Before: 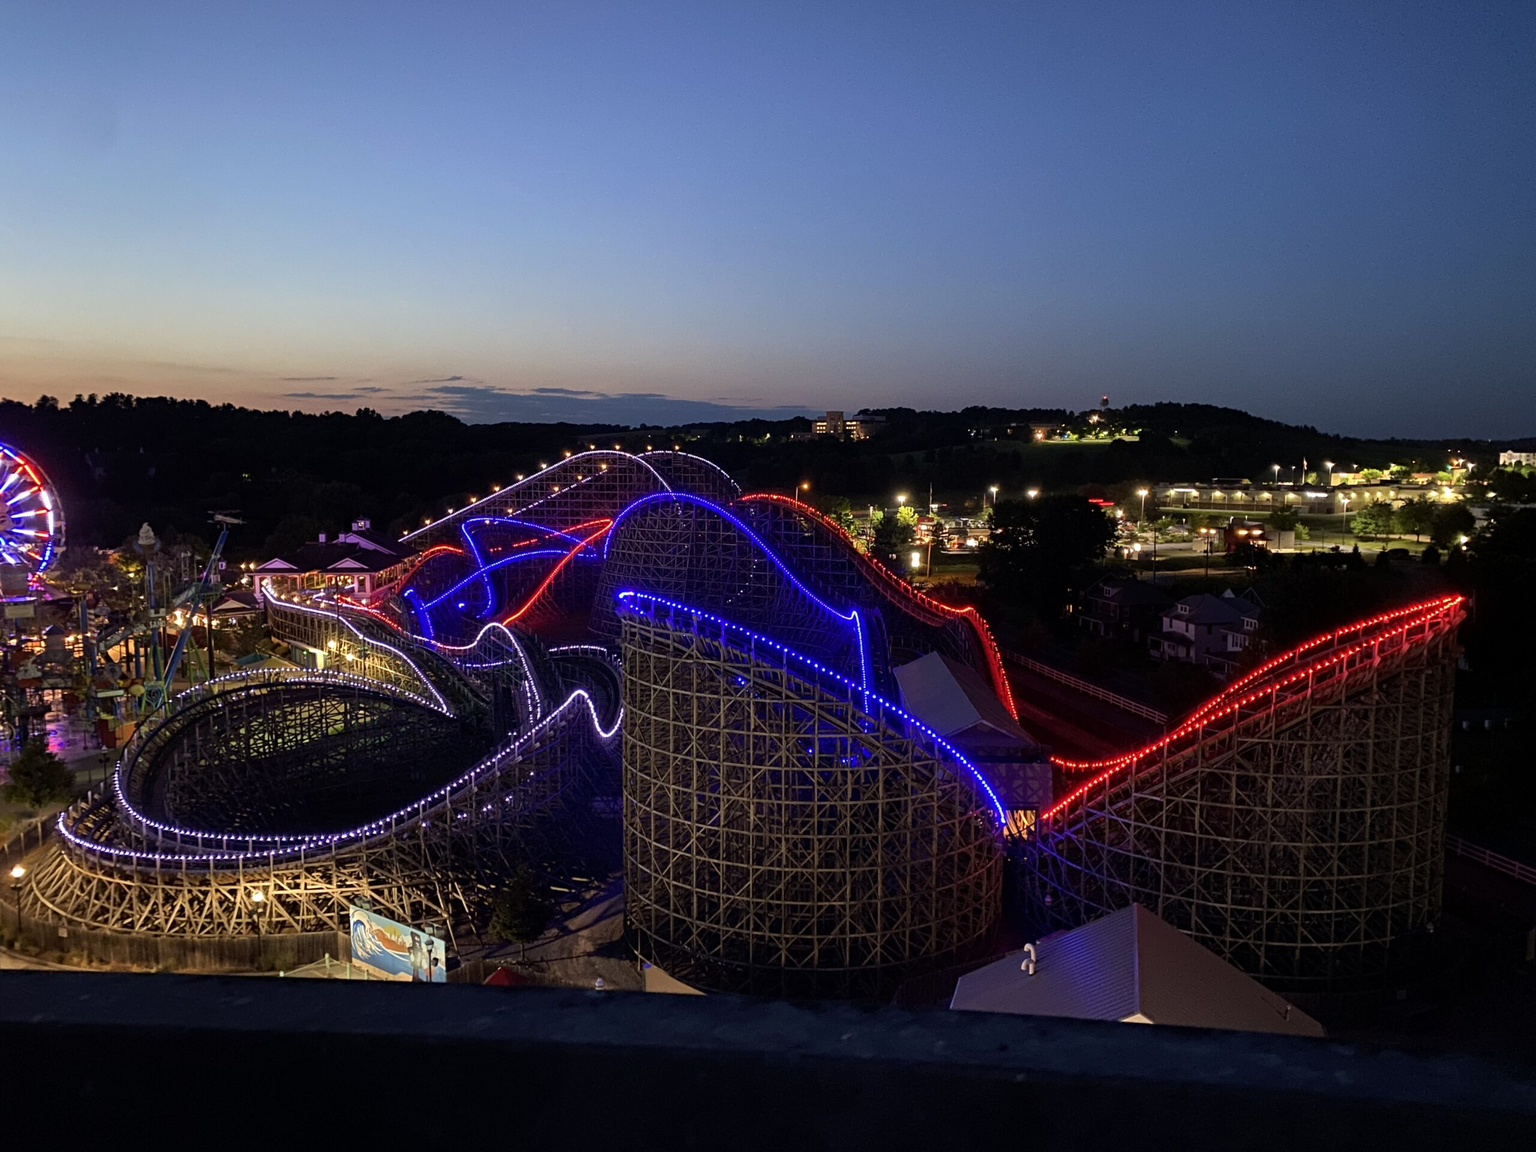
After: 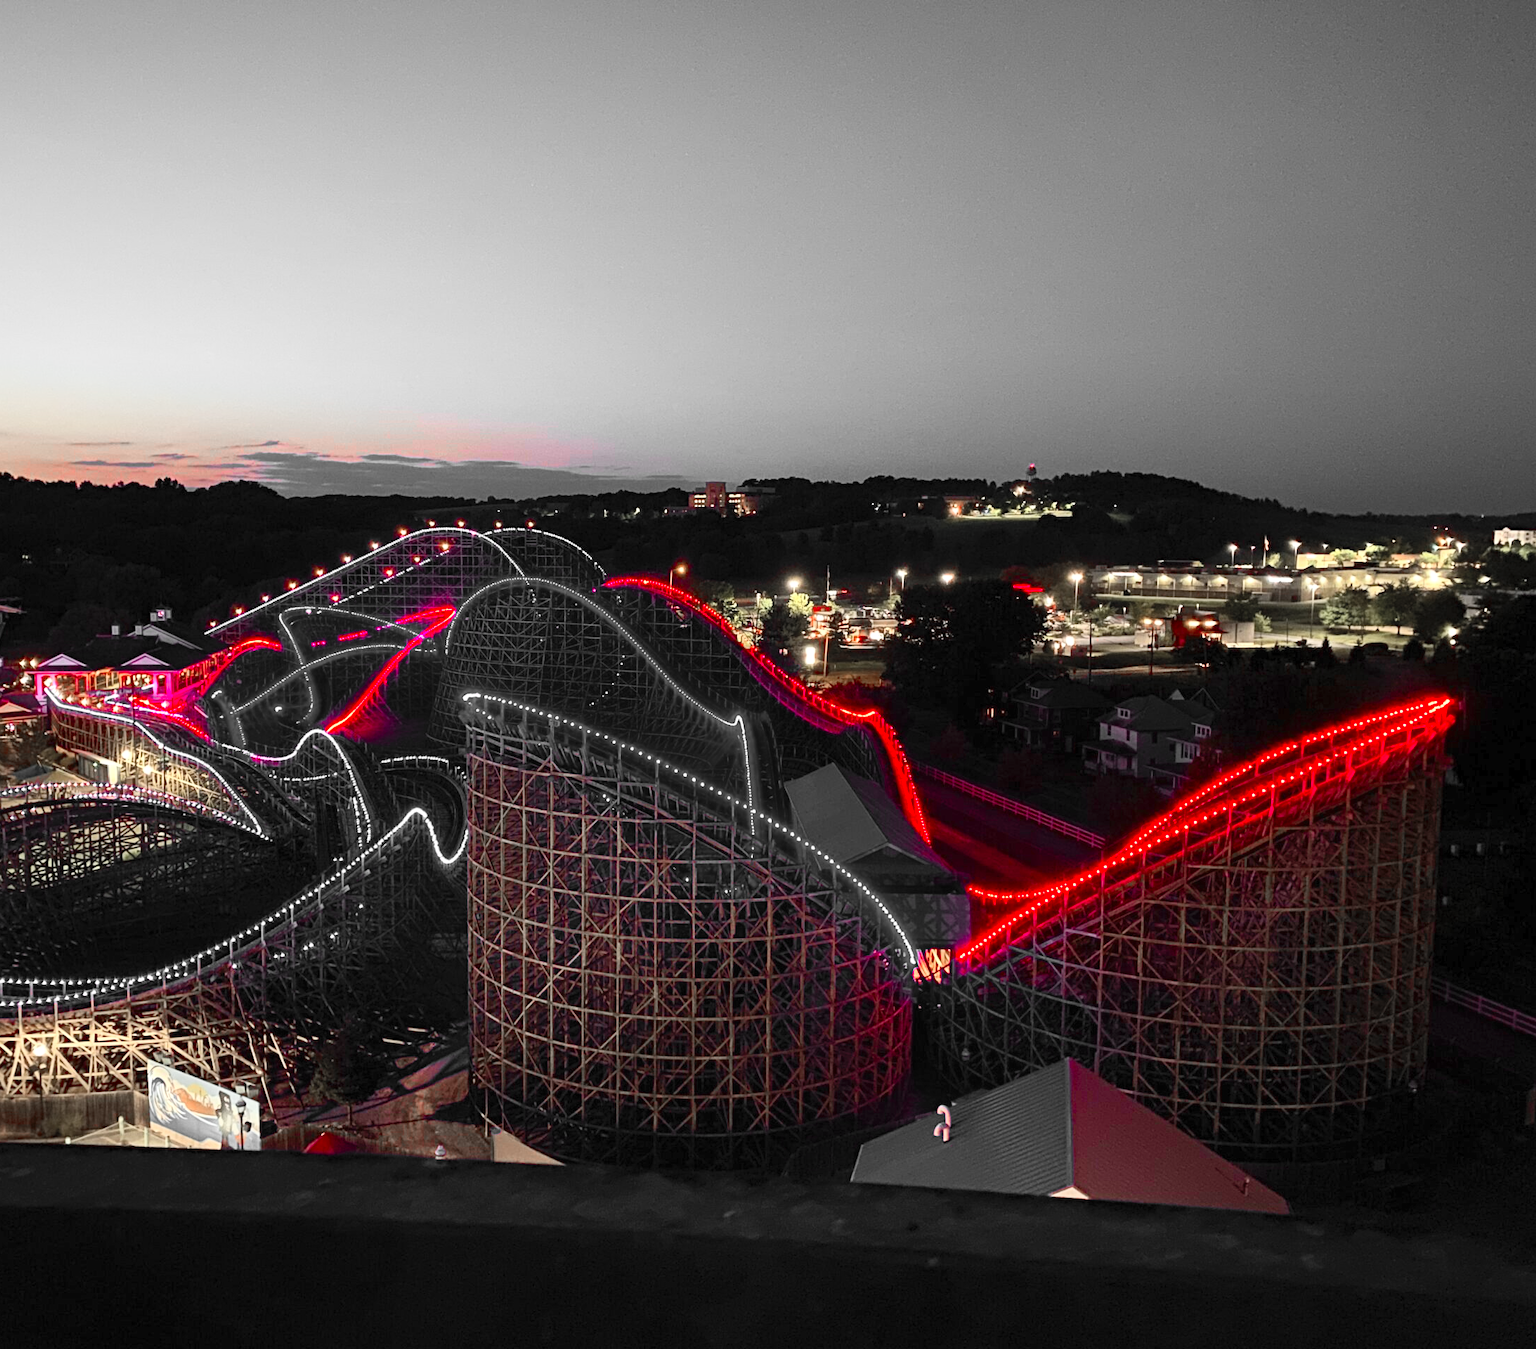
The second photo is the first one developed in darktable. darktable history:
contrast brightness saturation: contrast 0.24, brightness 0.26, saturation 0.39
color zones: curves: ch1 [(0, 0.831) (0.08, 0.771) (0.157, 0.268) (0.241, 0.207) (0.562, -0.005) (0.714, -0.013) (0.876, 0.01) (1, 0.831)]
exposure: exposure 0.2 EV, compensate highlight preservation false
crop and rotate: left 14.584%
